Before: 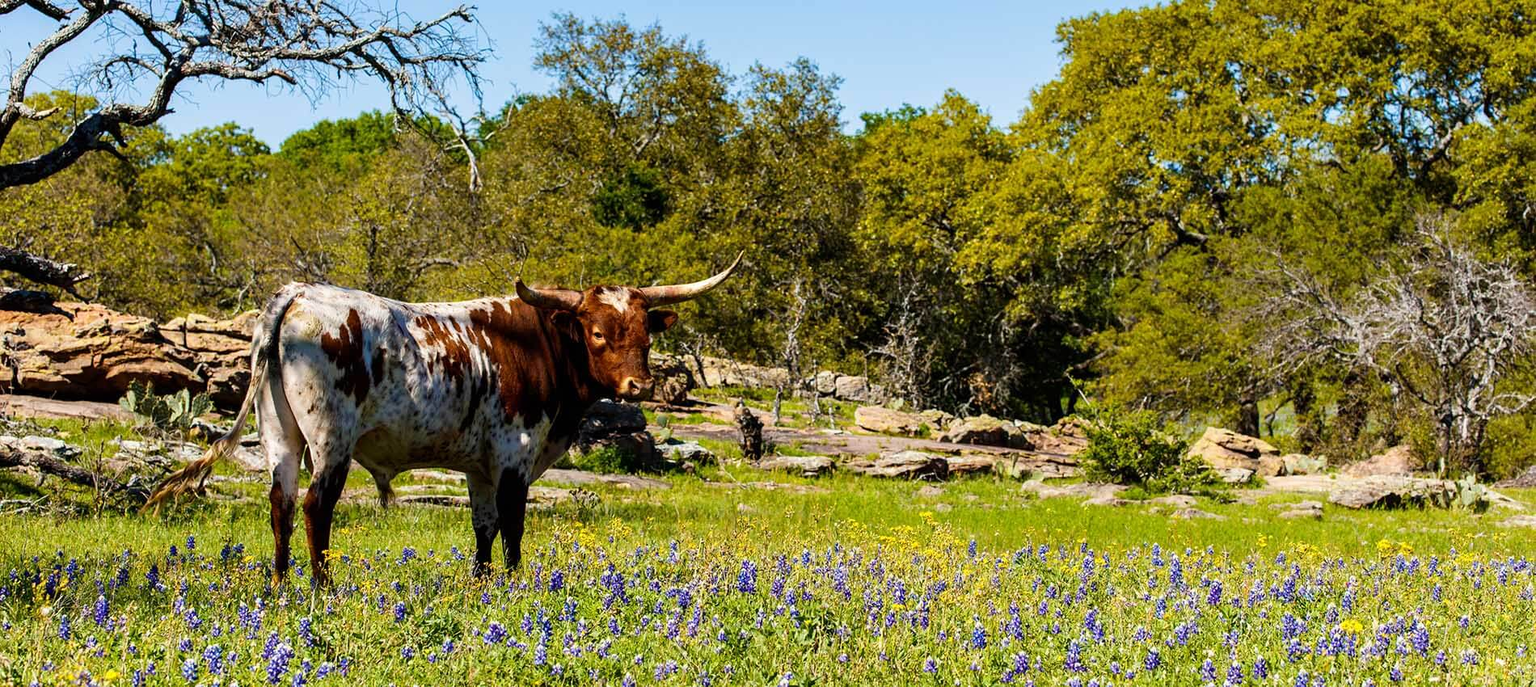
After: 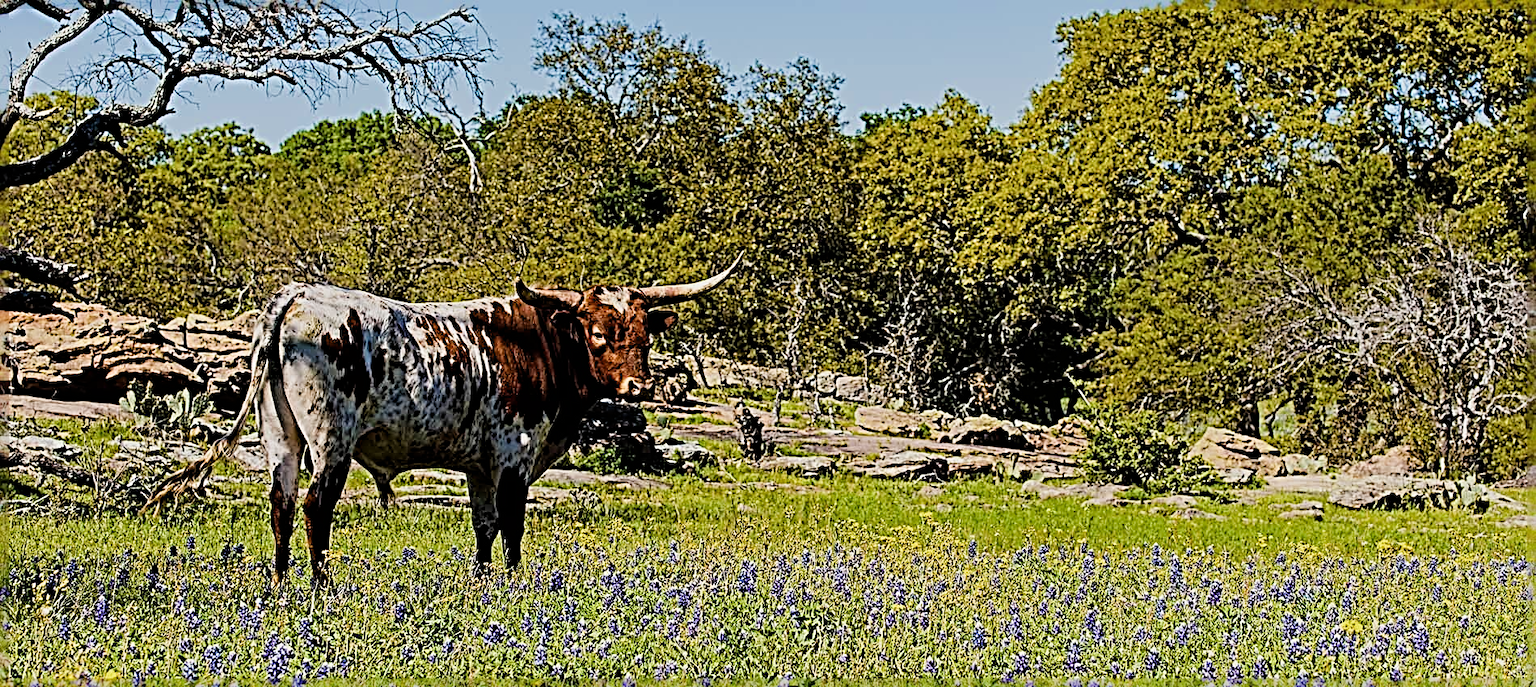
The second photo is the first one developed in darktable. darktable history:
sharpen: radius 4.001, amount 2
filmic rgb: black relative exposure -7.65 EV, white relative exposure 4.56 EV, hardness 3.61
